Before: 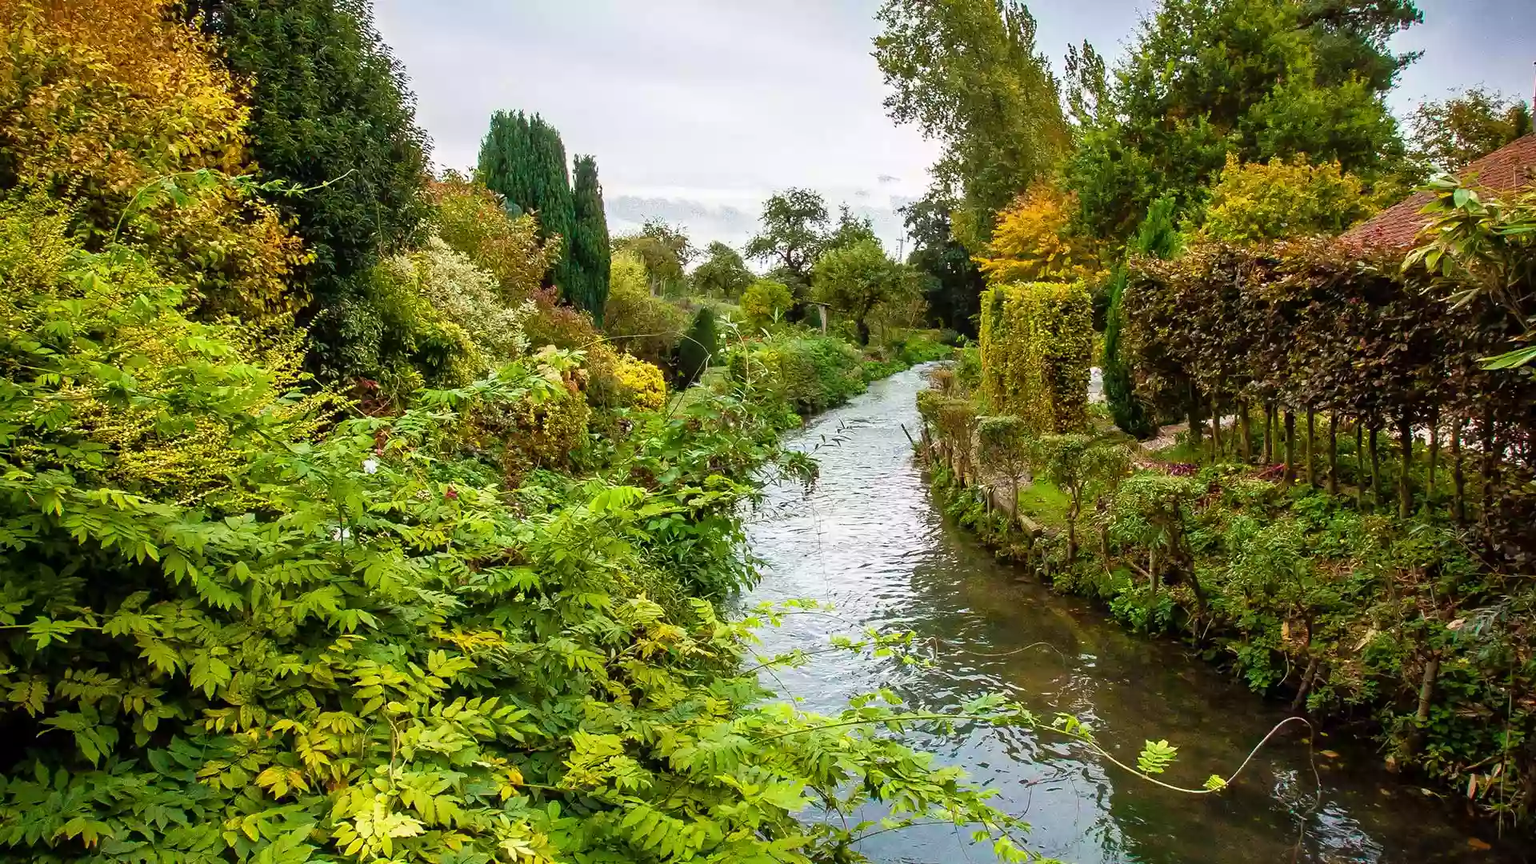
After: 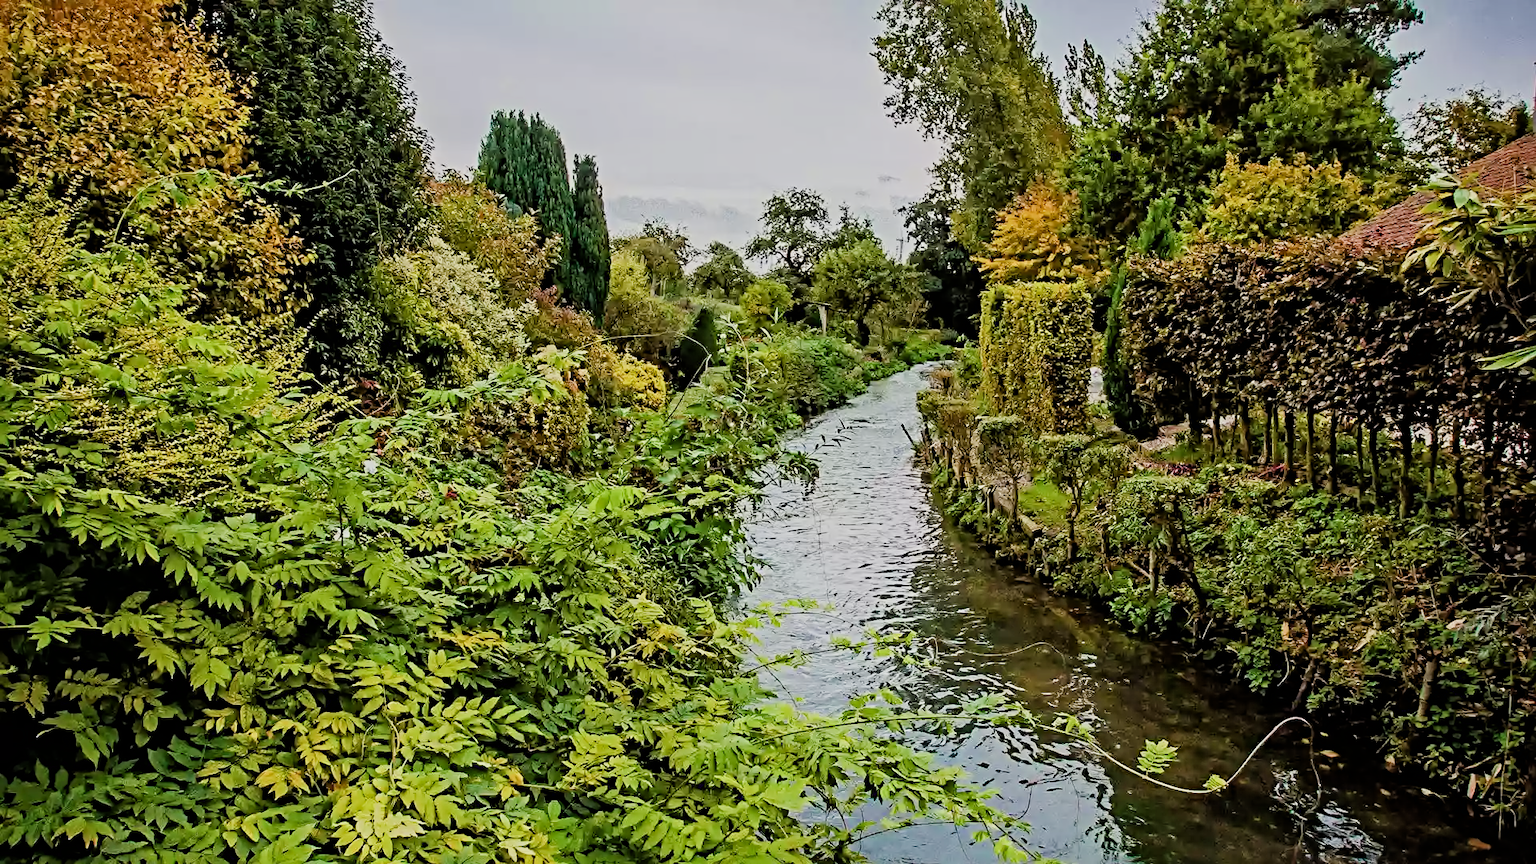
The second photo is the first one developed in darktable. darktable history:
filmic rgb: black relative exposure -6.83 EV, white relative exposure 5.85 EV, hardness 2.72
sharpen: radius 3.983
contrast equalizer: octaves 7, y [[0.5, 0.5, 0.501, 0.63, 0.504, 0.5], [0.5 ×6], [0.5 ×6], [0 ×6], [0 ×6]]
